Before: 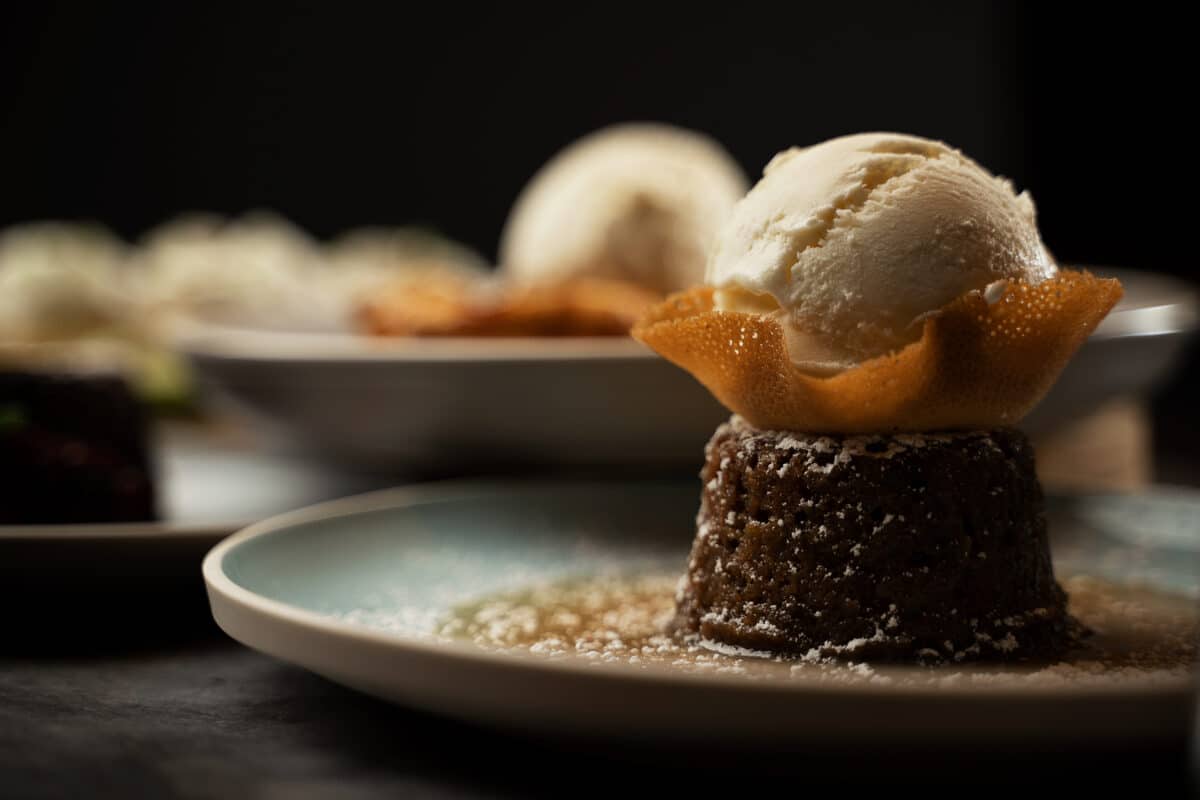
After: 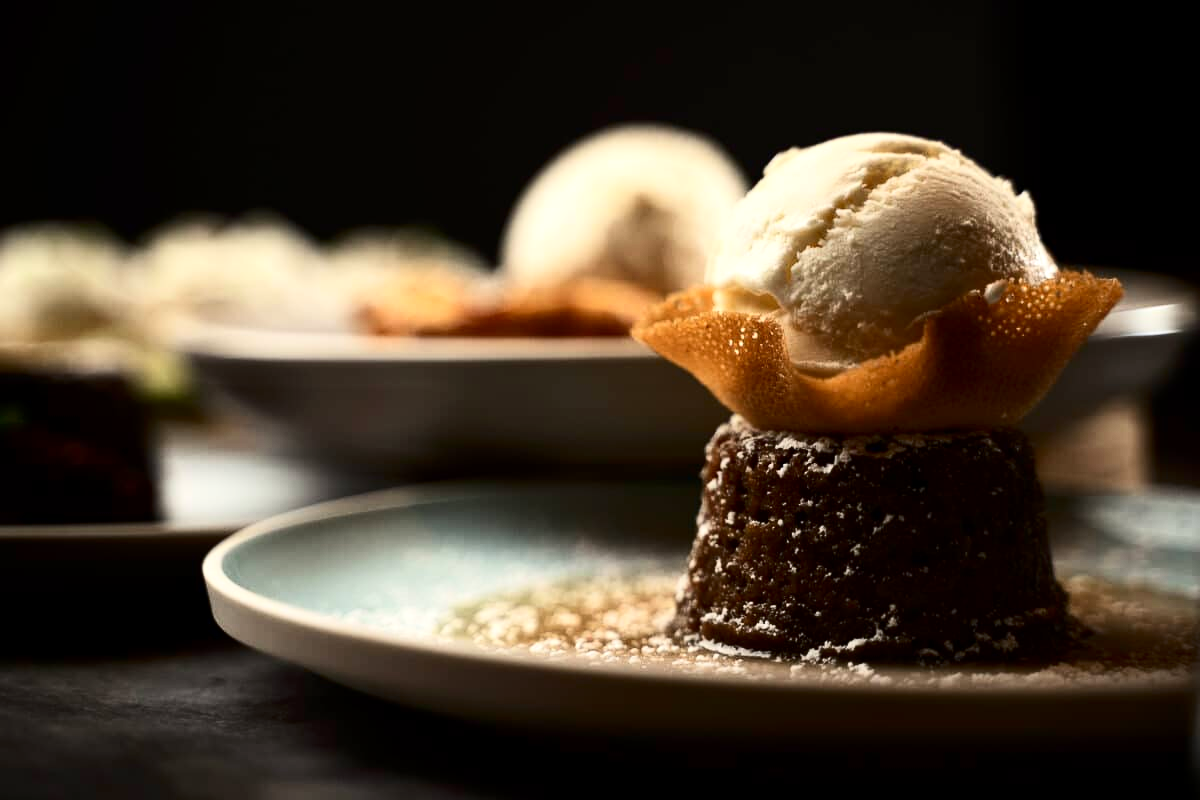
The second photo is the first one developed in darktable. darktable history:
contrast brightness saturation: contrast 0.28
exposure: black level correction 0.001, exposure 0.5 EV, compensate exposure bias true, compensate highlight preservation false
